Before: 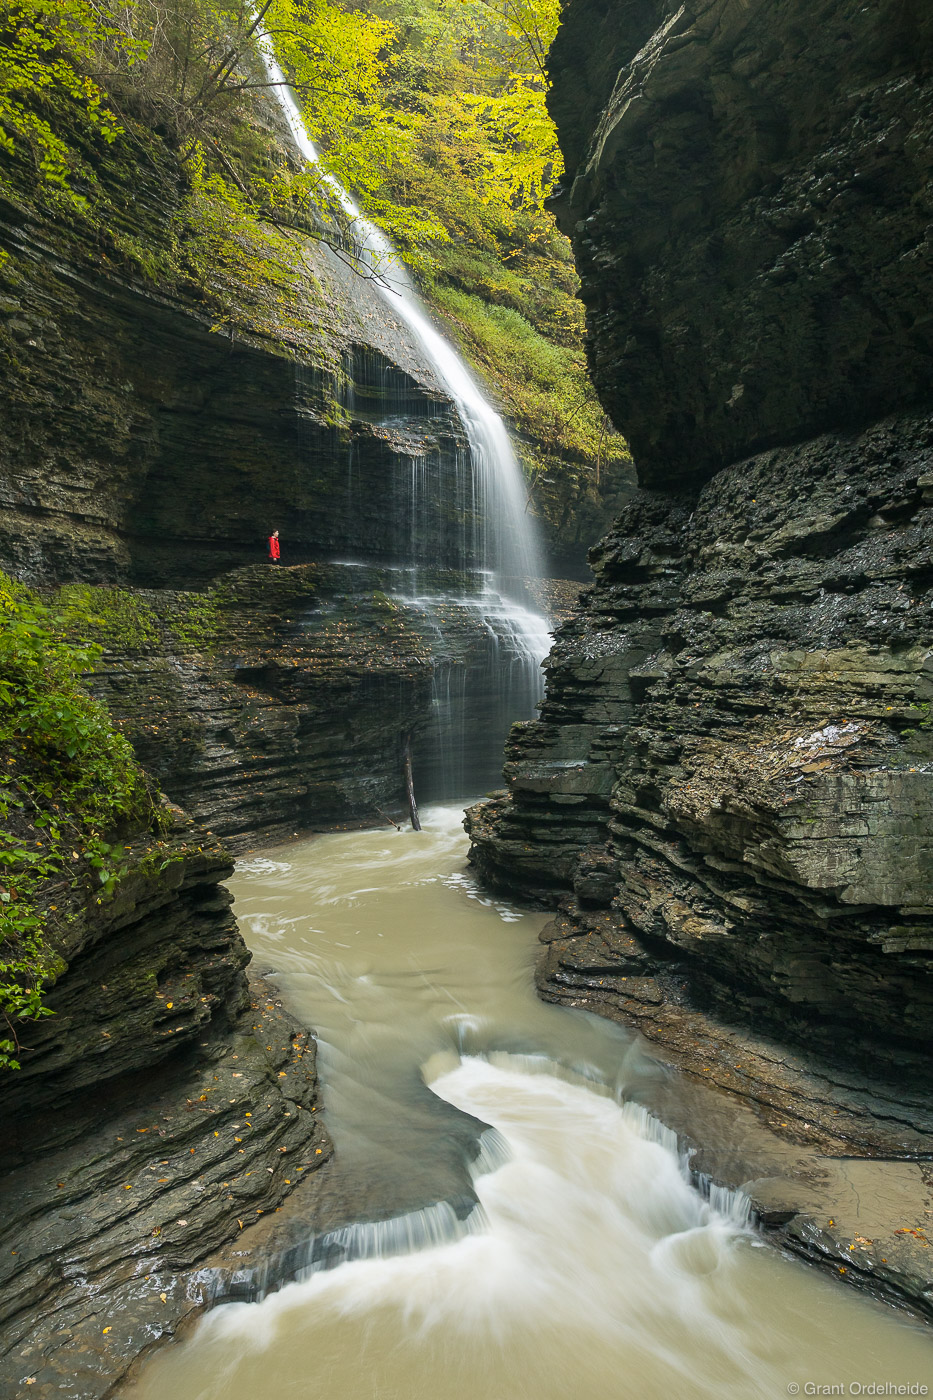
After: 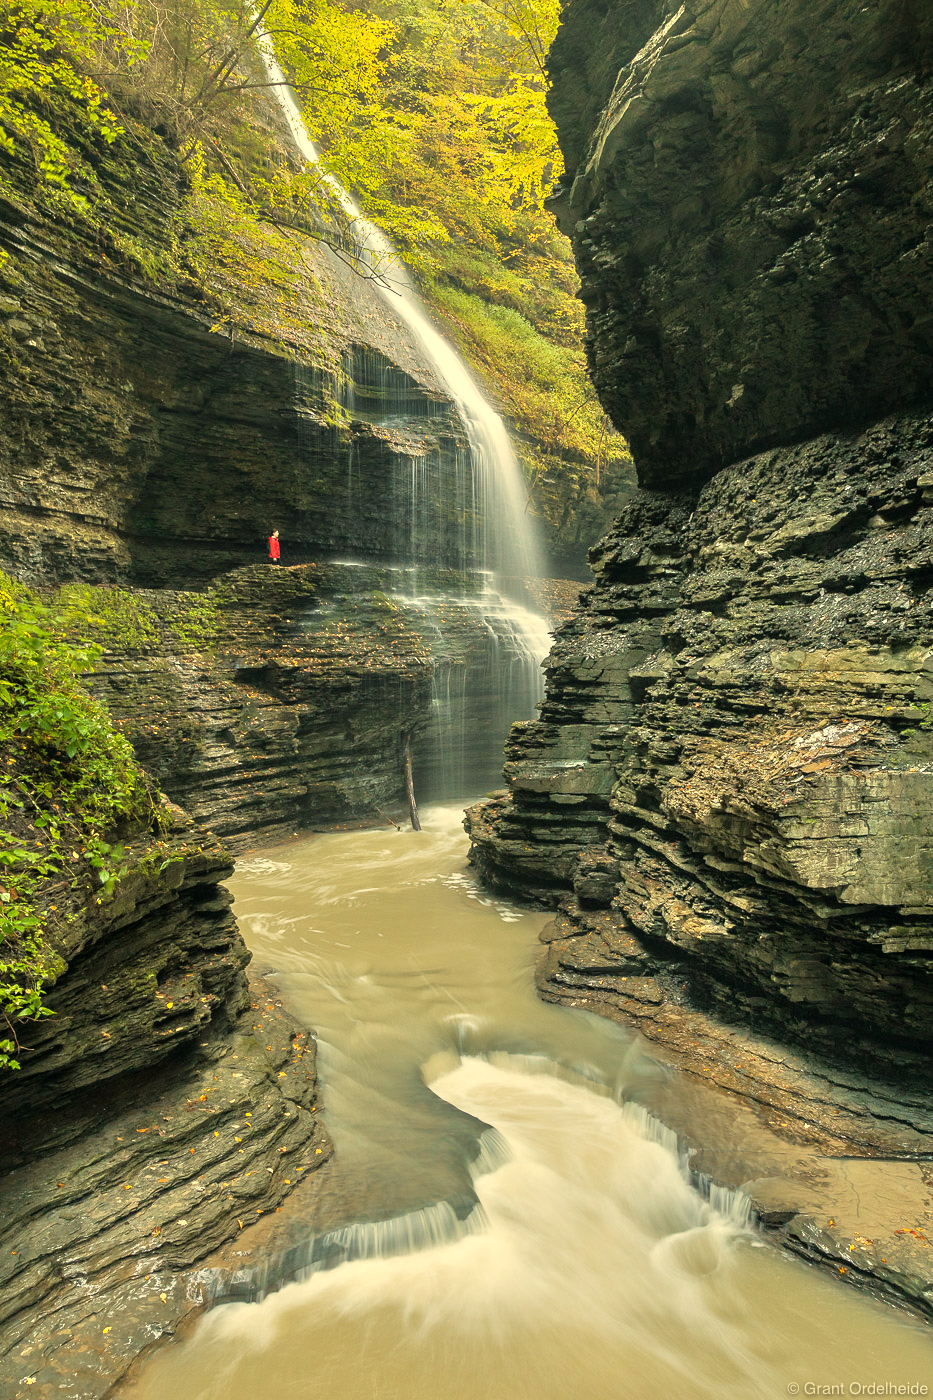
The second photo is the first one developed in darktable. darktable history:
white balance: red 1.08, blue 0.791
tone equalizer: -7 EV 0.15 EV, -6 EV 0.6 EV, -5 EV 1.15 EV, -4 EV 1.33 EV, -3 EV 1.15 EV, -2 EV 0.6 EV, -1 EV 0.15 EV, mask exposure compensation -0.5 EV
